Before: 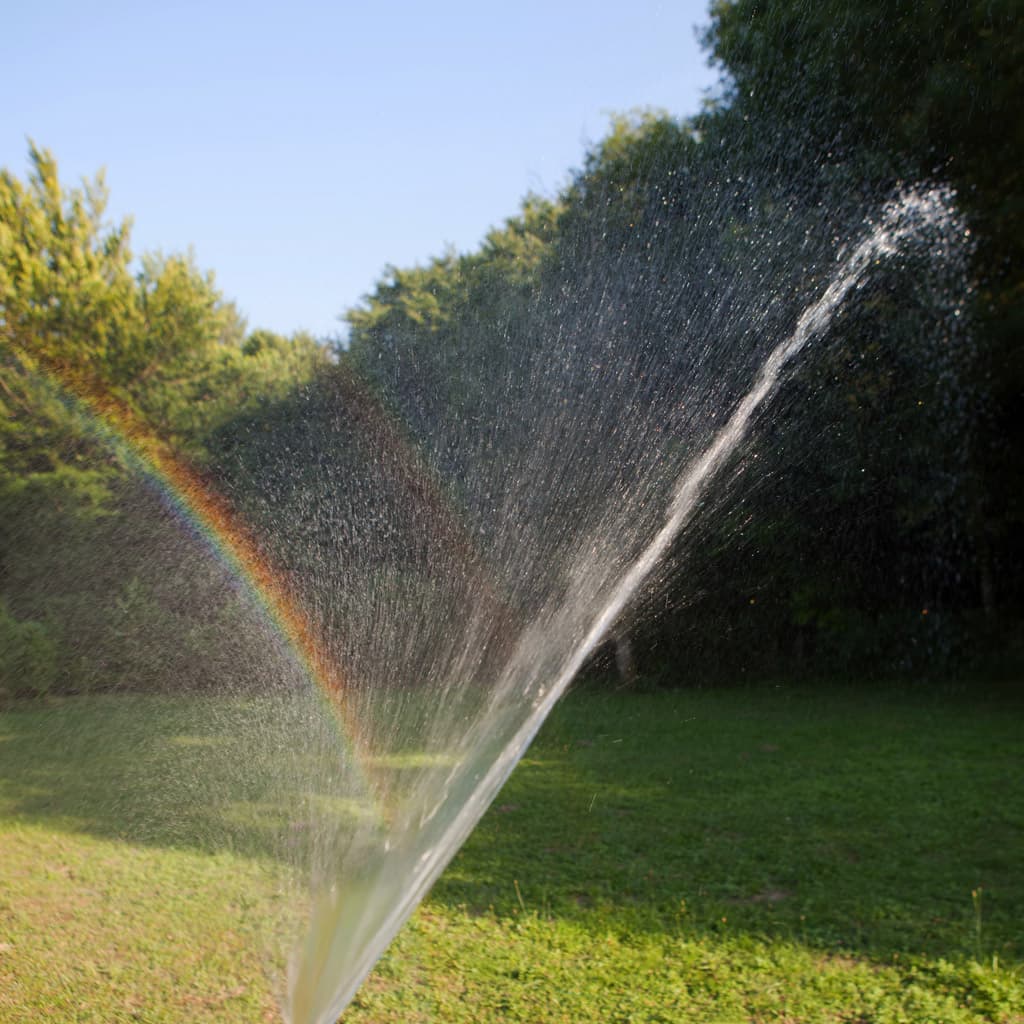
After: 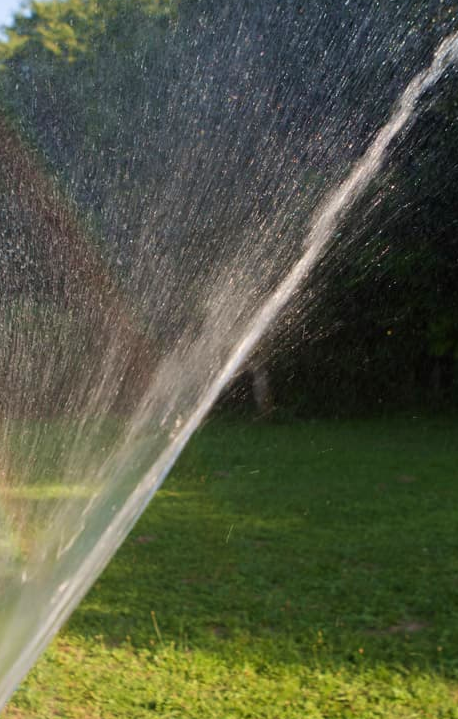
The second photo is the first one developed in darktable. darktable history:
velvia: on, module defaults
crop: left 35.479%, top 26.35%, right 19.759%, bottom 3.35%
